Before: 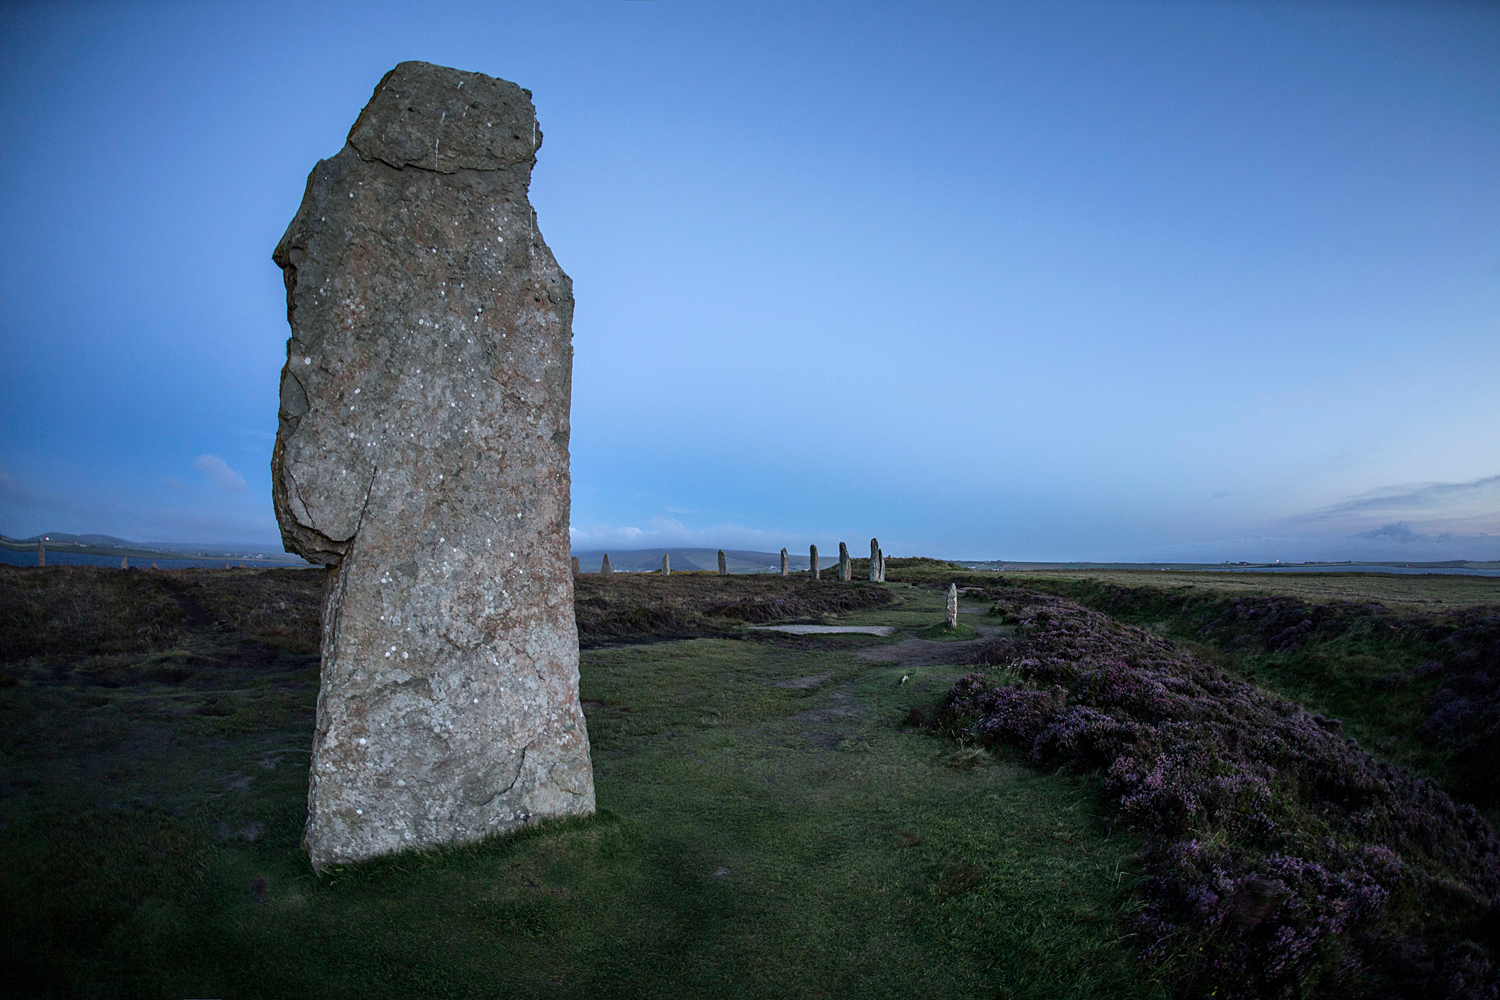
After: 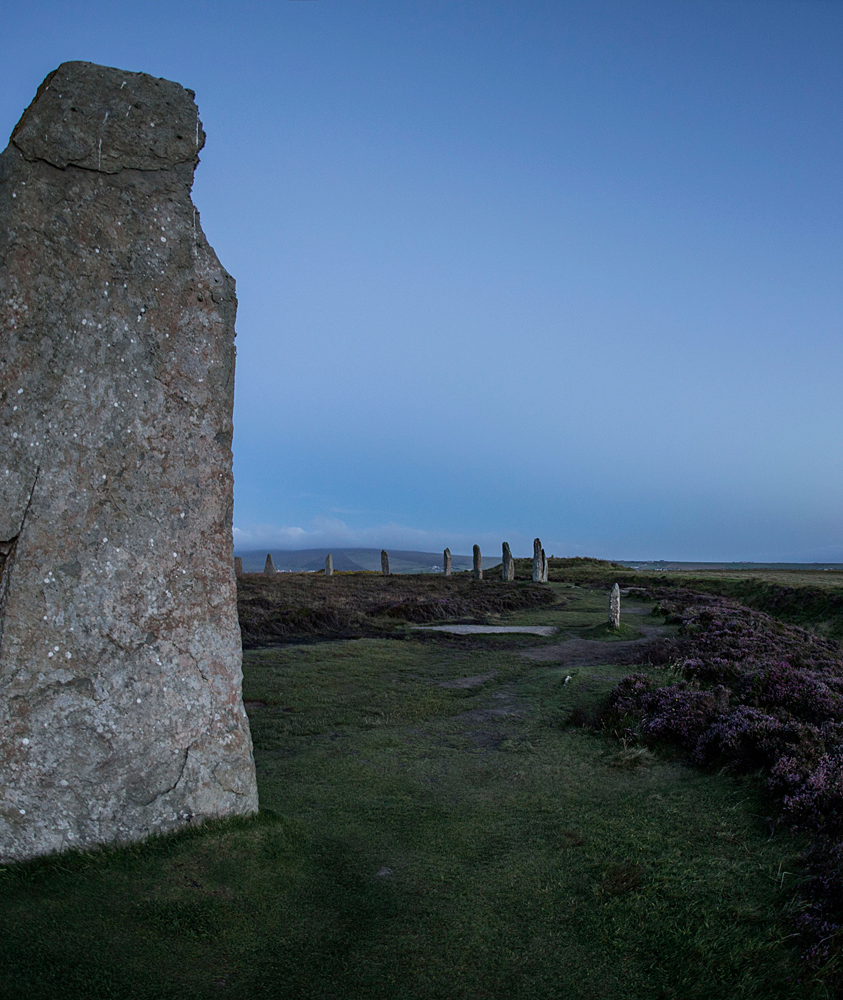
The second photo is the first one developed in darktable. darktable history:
crop and rotate: left 22.516%, right 21.234%
exposure: exposure -0.492 EV, compensate highlight preservation false
